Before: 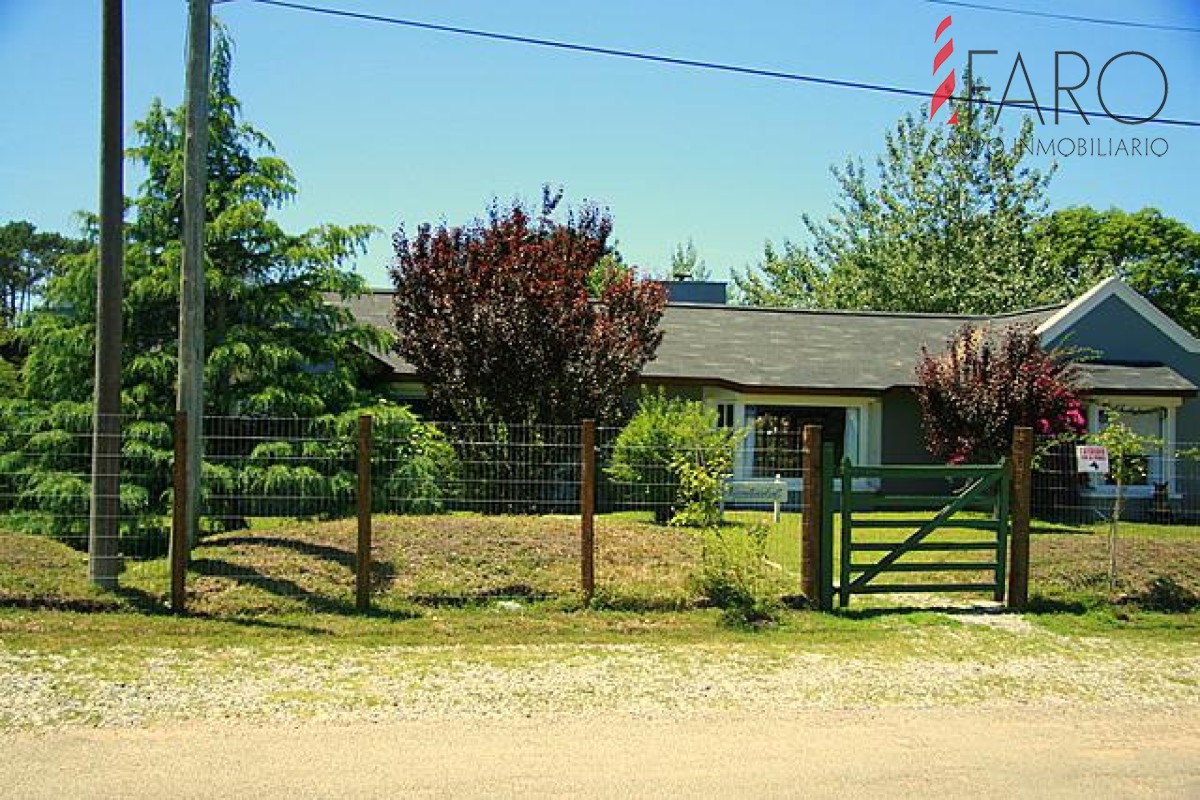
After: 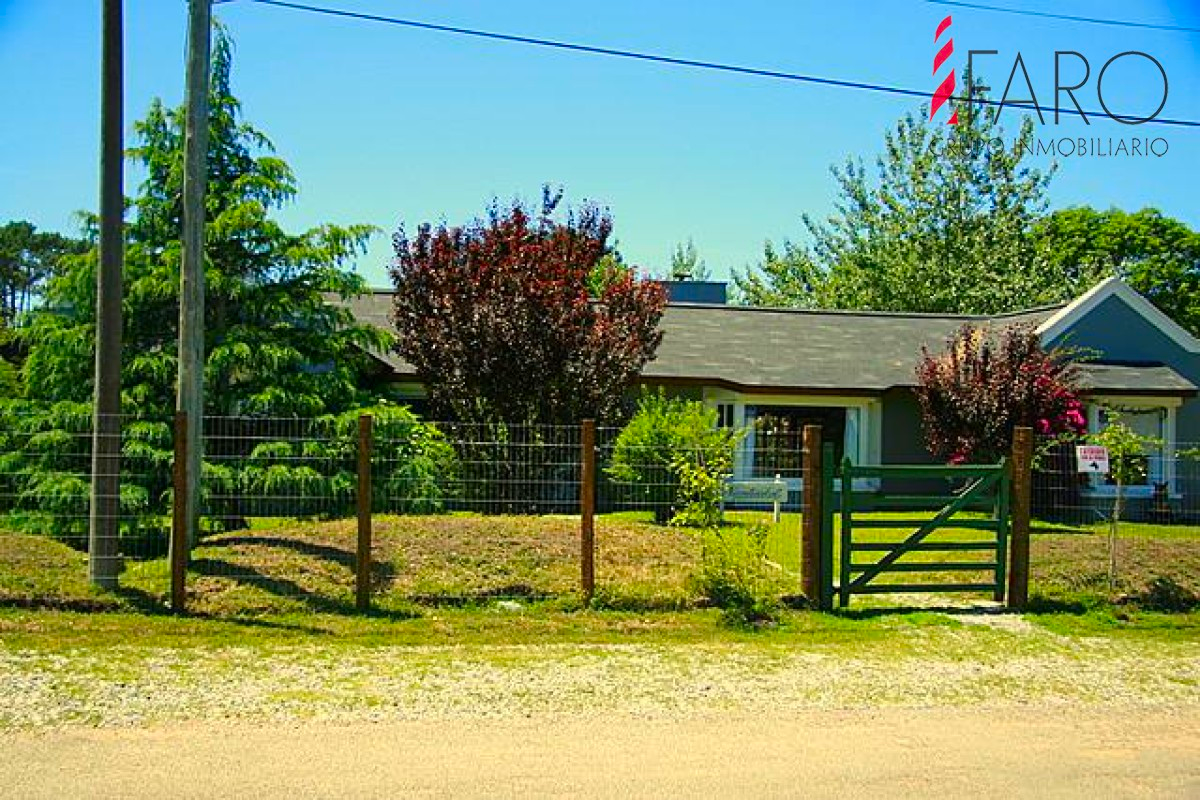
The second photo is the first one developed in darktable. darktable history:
contrast brightness saturation: brightness -0.02, saturation 0.35
shadows and highlights: shadows 30.86, highlights 0, soften with gaussian
